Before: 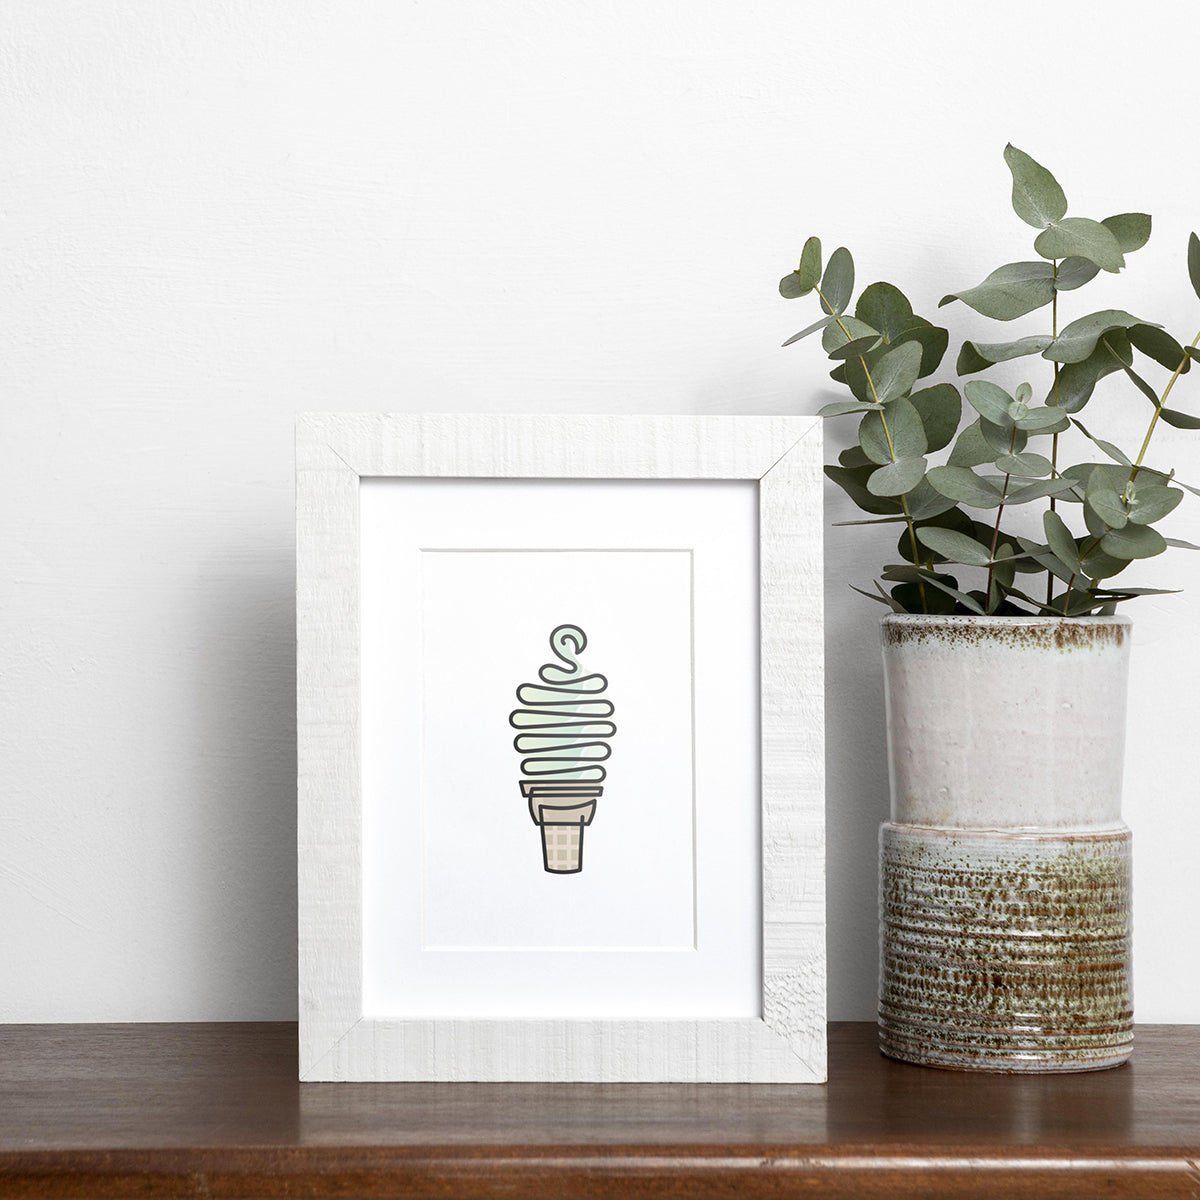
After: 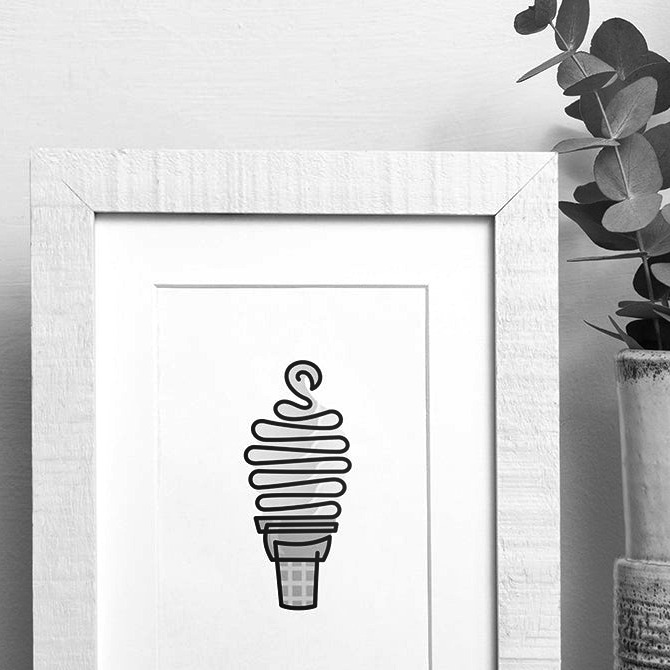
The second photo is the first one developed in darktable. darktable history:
crop and rotate: left 22.13%, top 22.054%, right 22.026%, bottom 22.102%
monochrome: on, module defaults
color correction: highlights a* -7.23, highlights b* -0.161, shadows a* 20.08, shadows b* 11.73
white balance: red 1.029, blue 0.92
shadows and highlights: soften with gaussian
